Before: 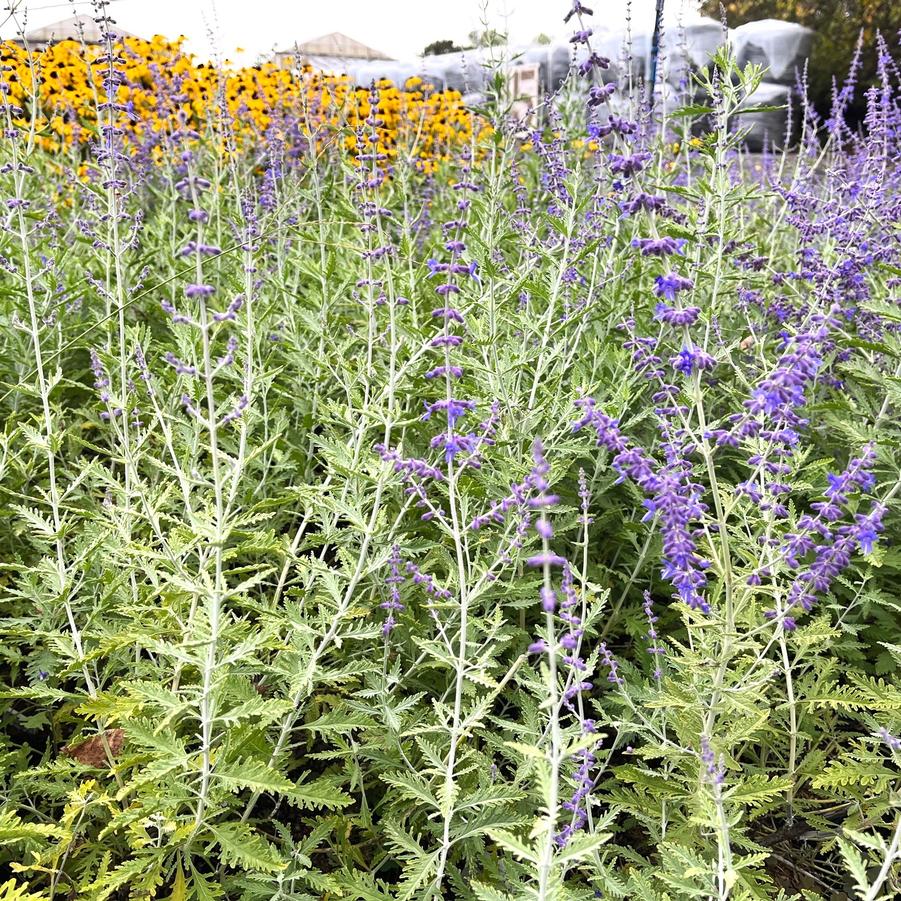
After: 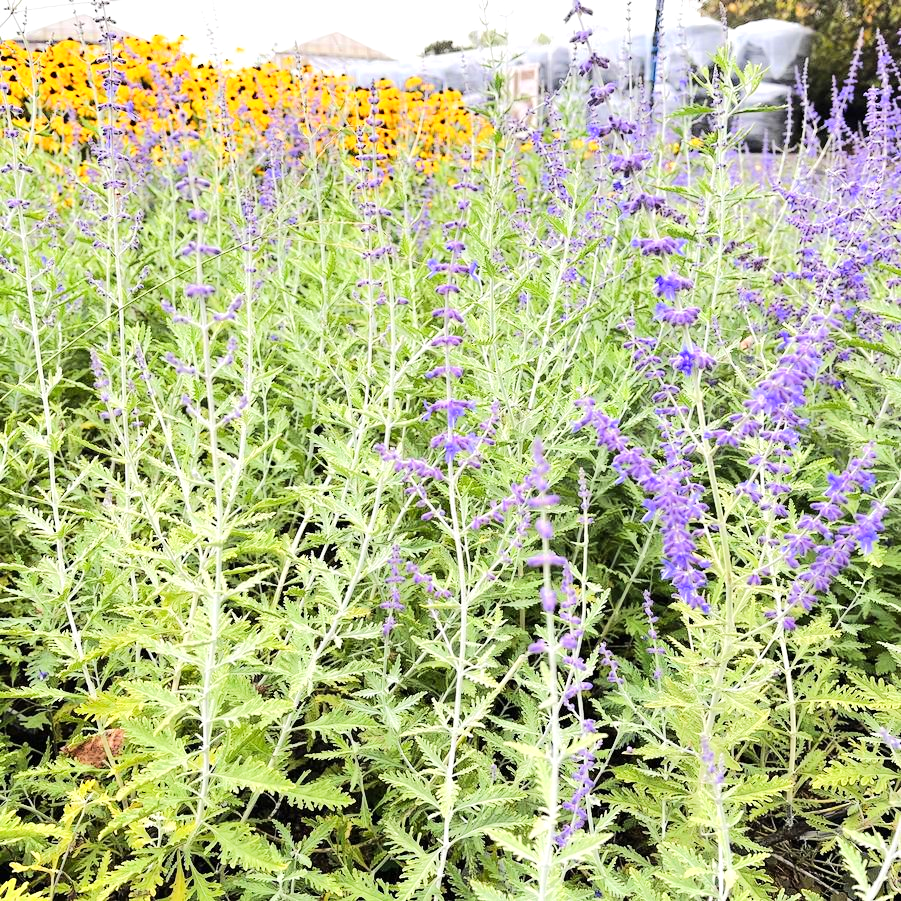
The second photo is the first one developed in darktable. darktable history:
tone equalizer: -7 EV 0.148 EV, -6 EV 0.565 EV, -5 EV 1.15 EV, -4 EV 1.37 EV, -3 EV 1.17 EV, -2 EV 0.6 EV, -1 EV 0.153 EV, edges refinement/feathering 500, mask exposure compensation -1.57 EV, preserve details no
